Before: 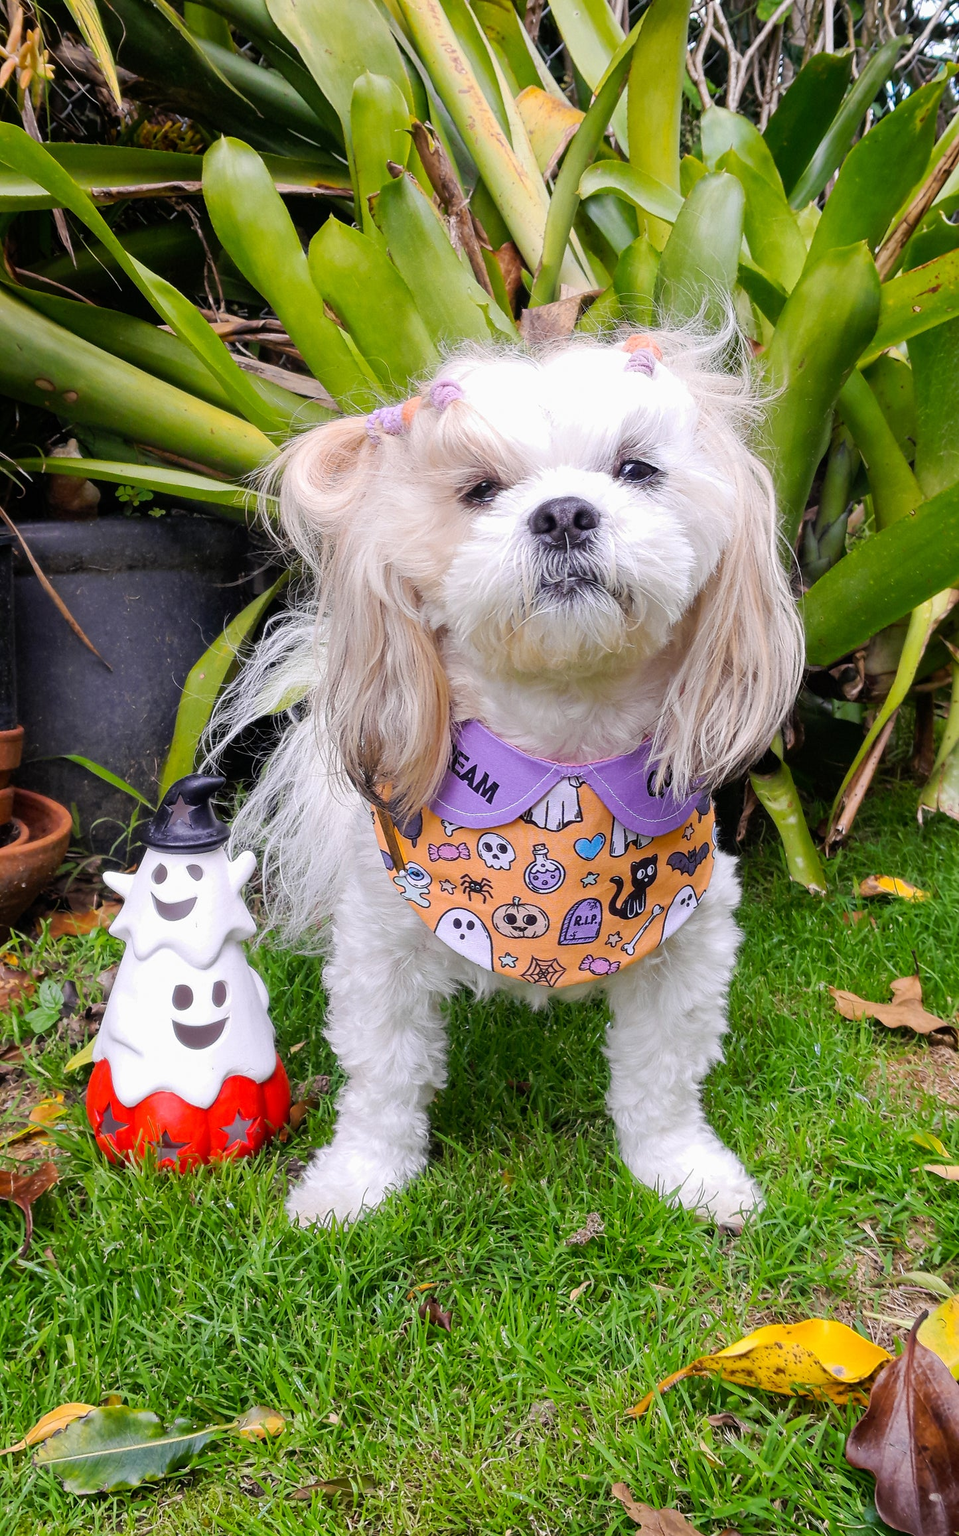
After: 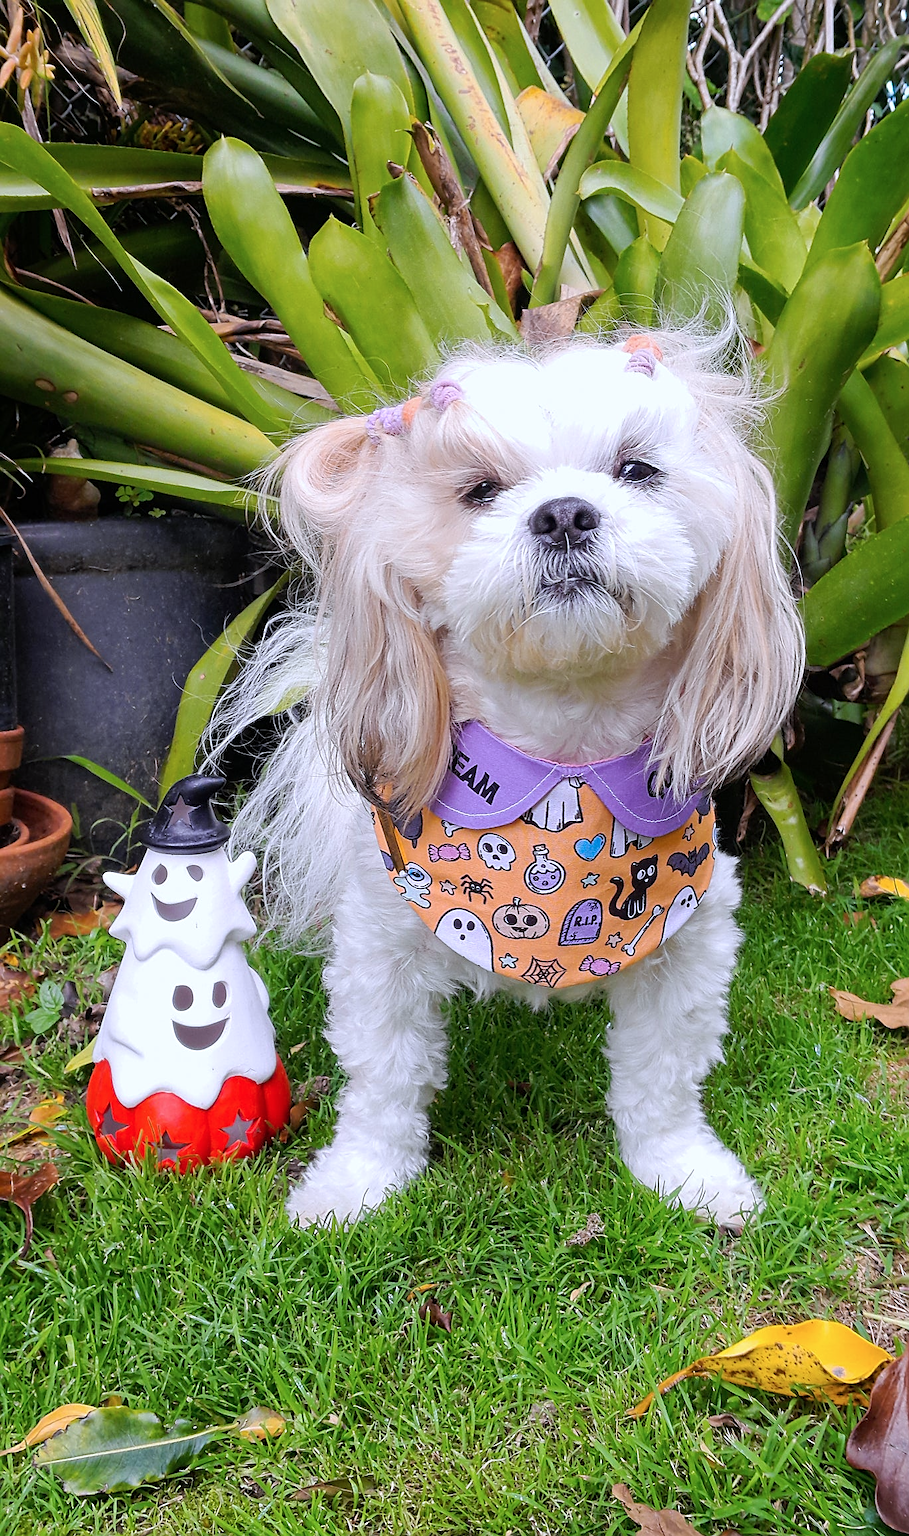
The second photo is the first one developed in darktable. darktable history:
color correction: highlights a* -0.772, highlights b* -8.92
exposure: compensate highlight preservation false
sharpen: on, module defaults
crop and rotate: right 5.167%
